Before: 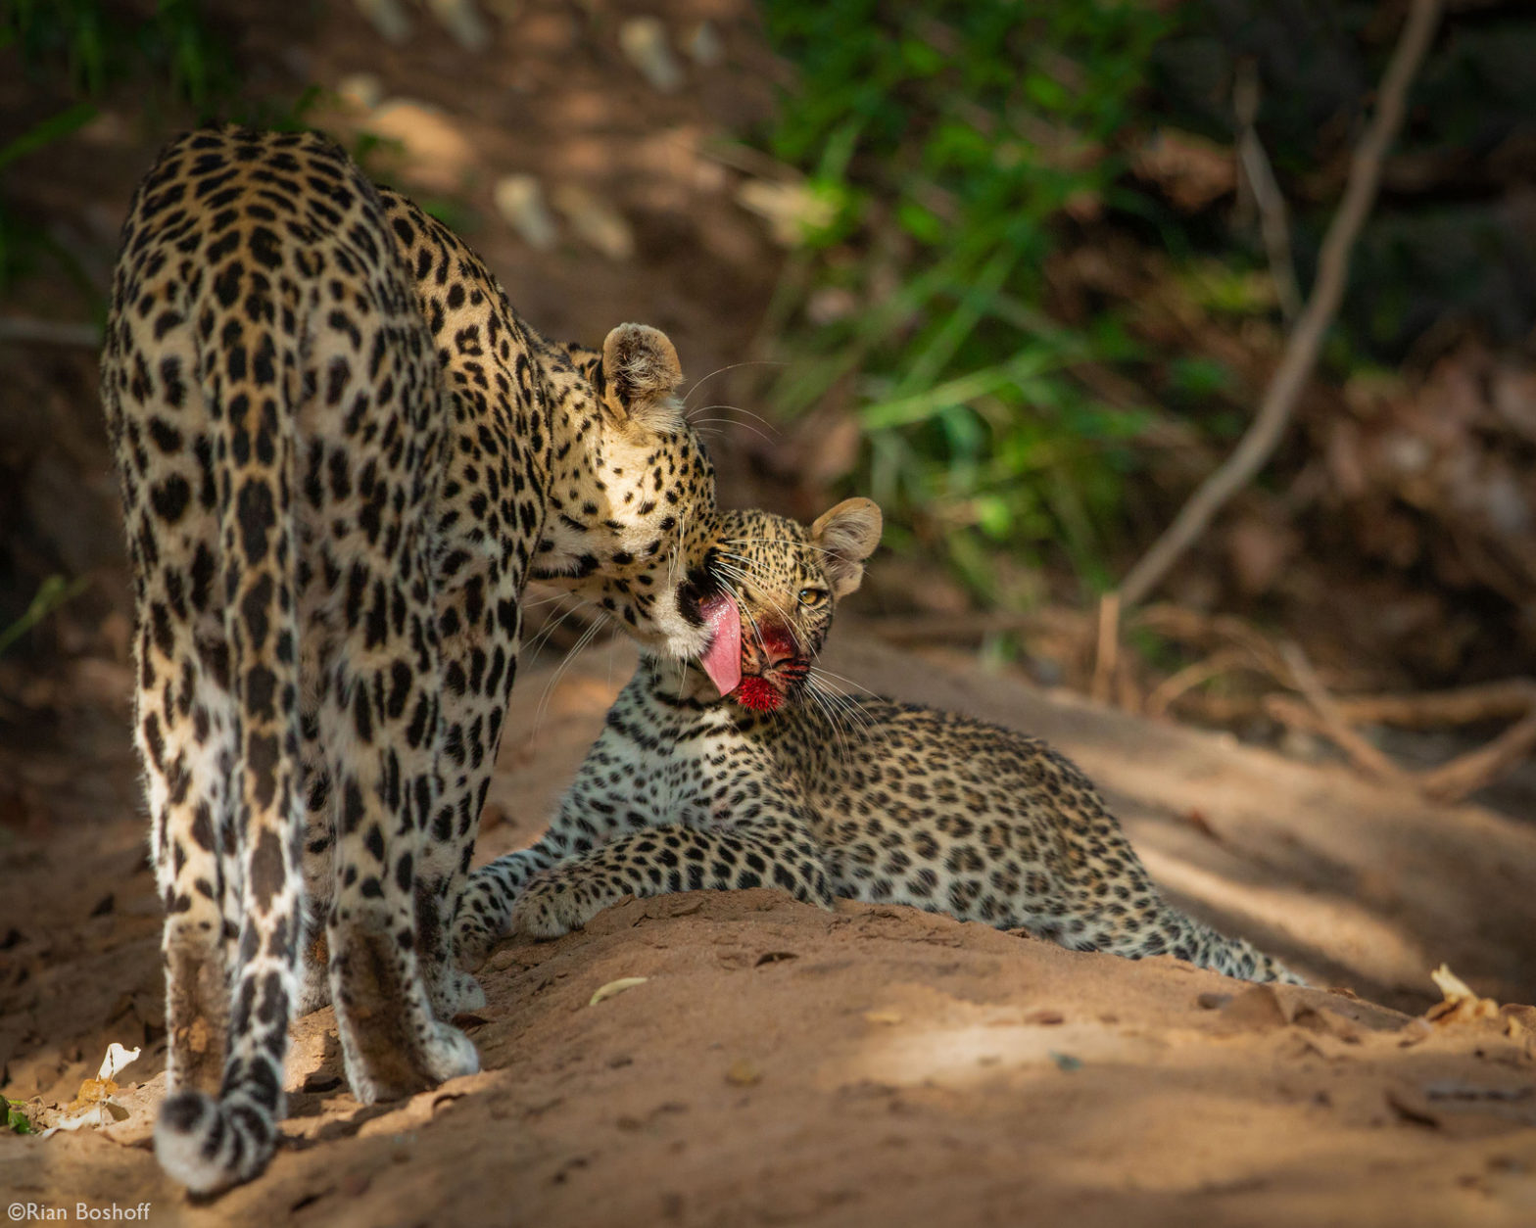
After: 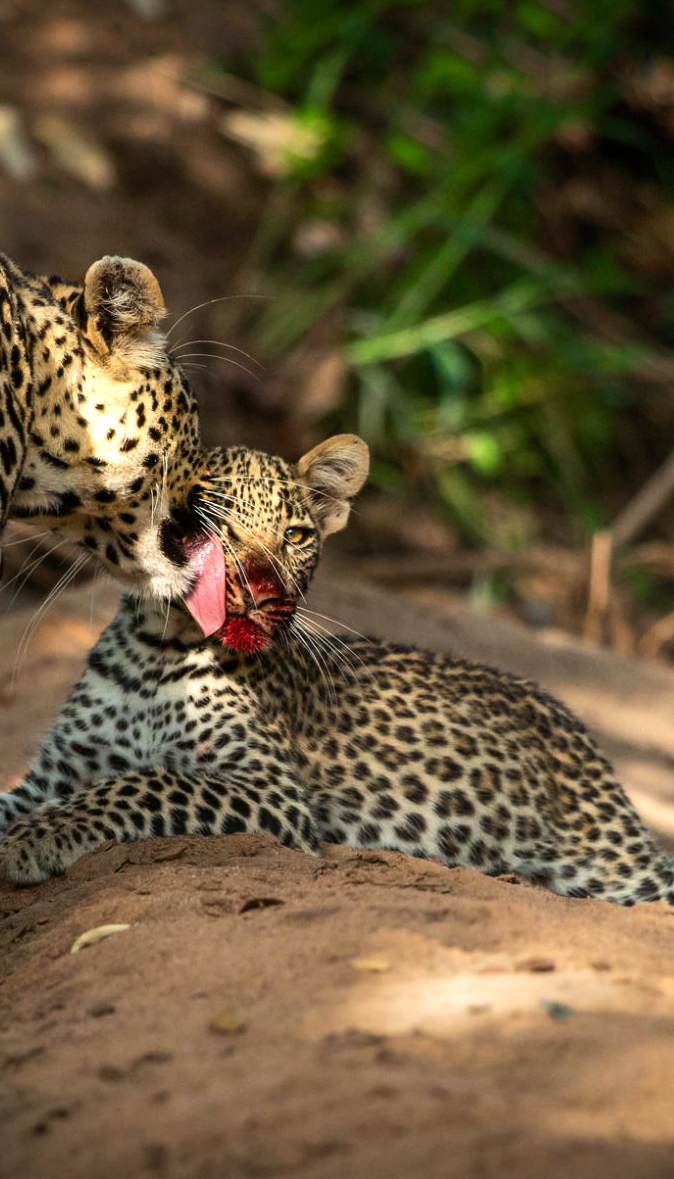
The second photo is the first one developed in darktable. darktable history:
tone equalizer: -8 EV -0.718 EV, -7 EV -0.712 EV, -6 EV -0.605 EV, -5 EV -0.408 EV, -3 EV 0.389 EV, -2 EV 0.6 EV, -1 EV 0.682 EV, +0 EV 0.738 EV, edges refinement/feathering 500, mask exposure compensation -1.57 EV, preserve details no
crop: left 33.883%, top 5.927%, right 23.114%
